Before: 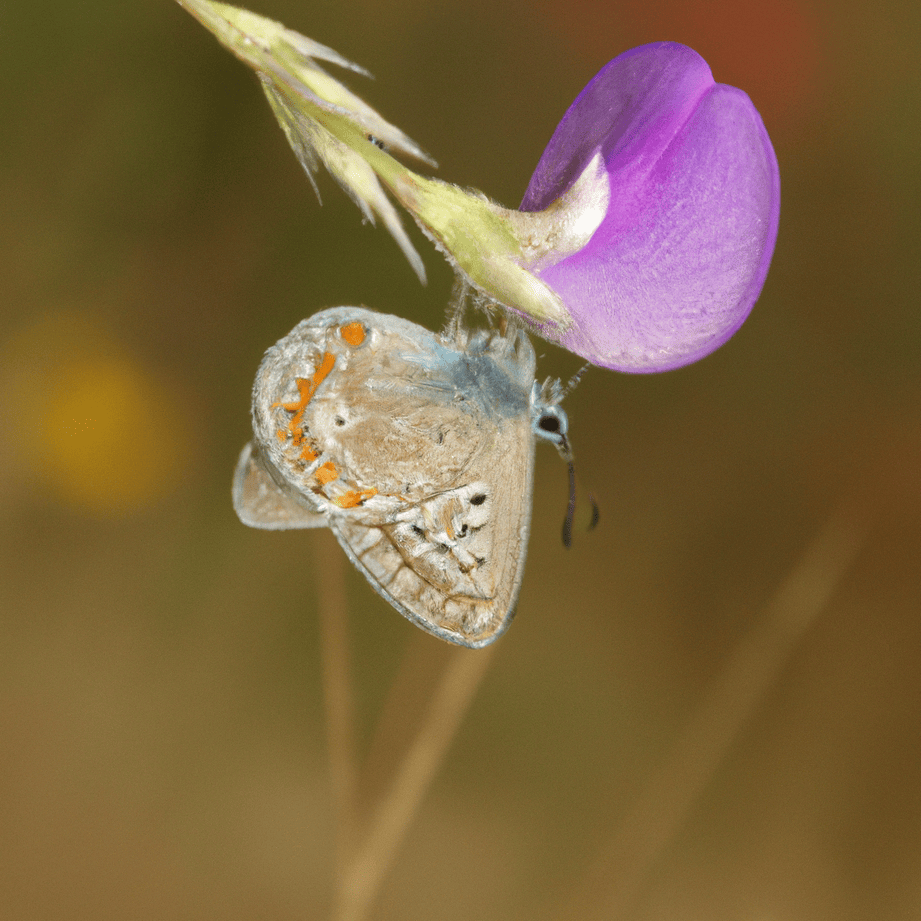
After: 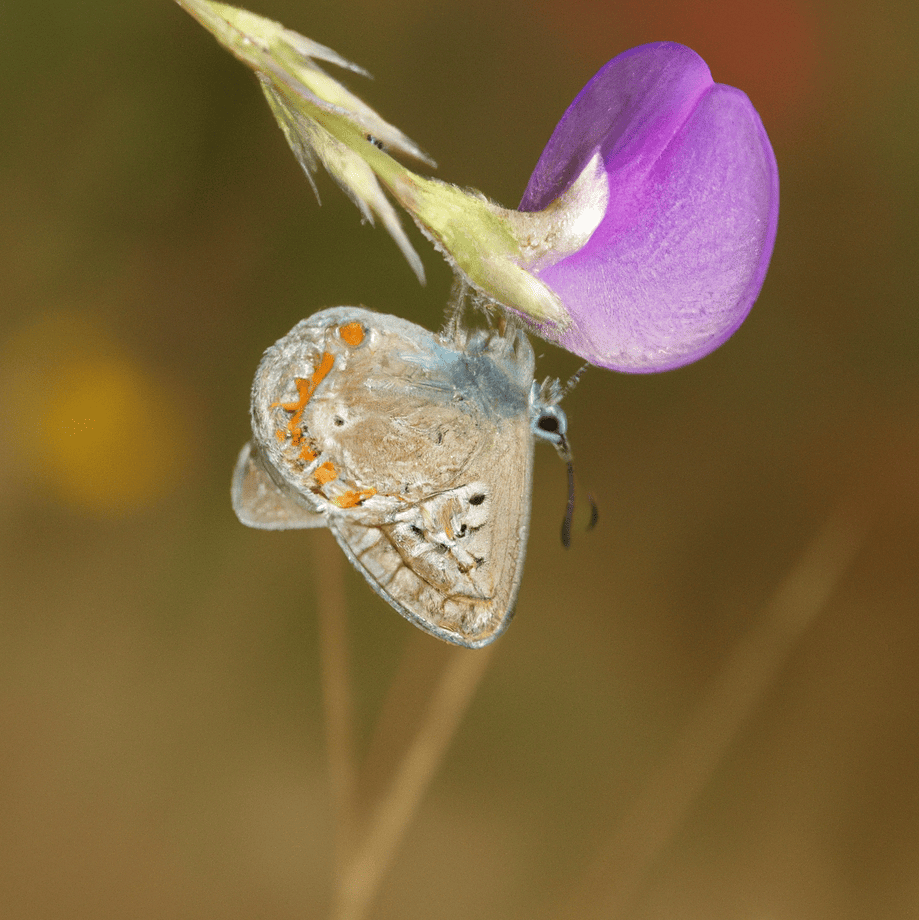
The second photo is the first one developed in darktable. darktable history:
crop and rotate: left 0.126%
sharpen: amount 0.2
